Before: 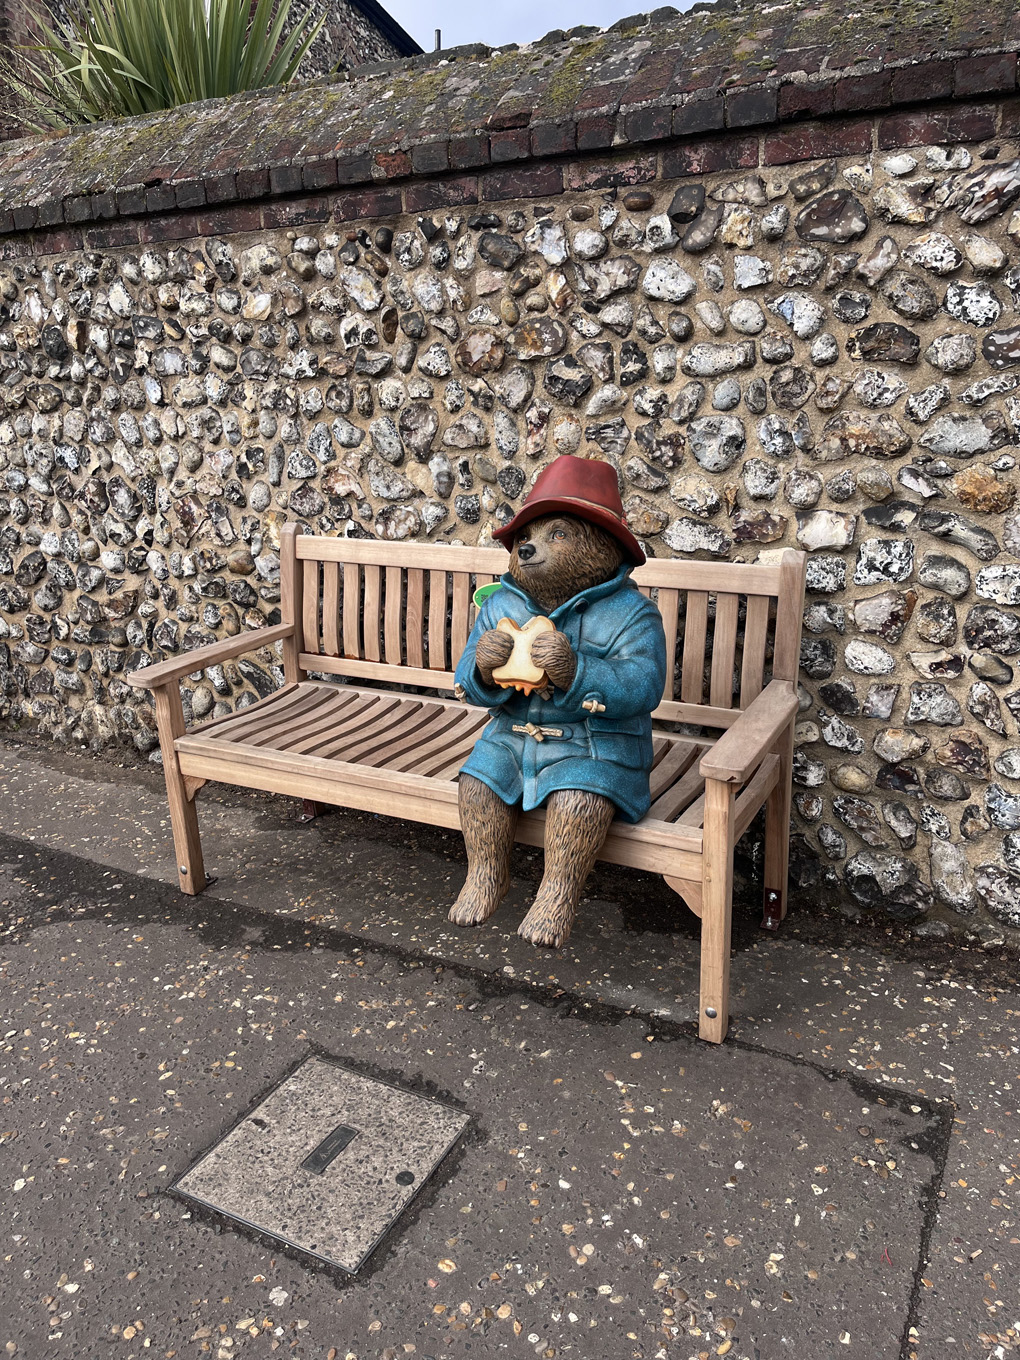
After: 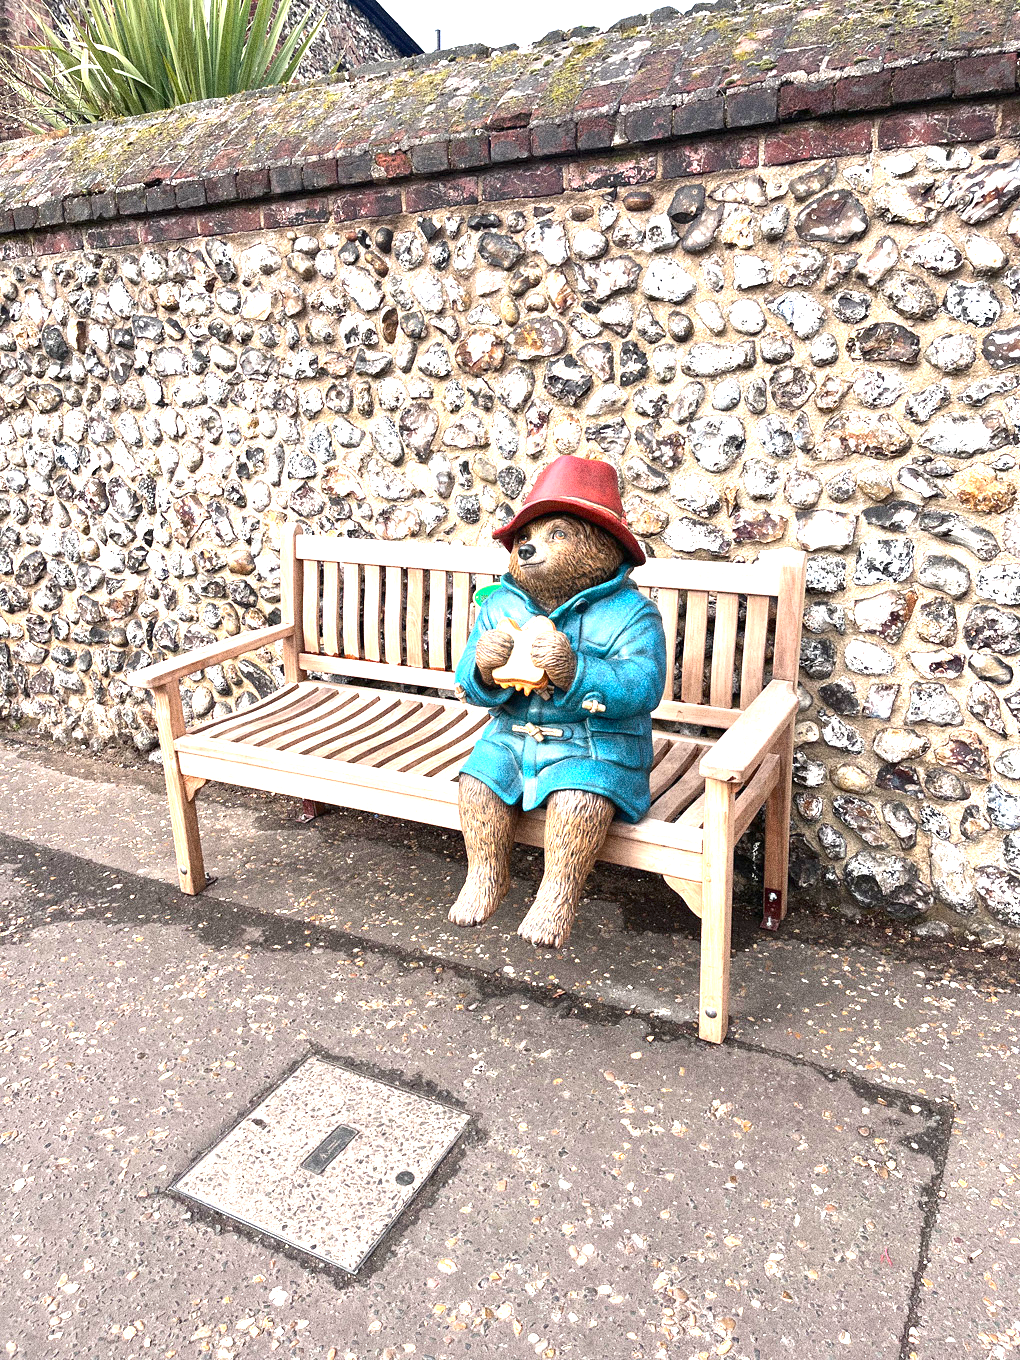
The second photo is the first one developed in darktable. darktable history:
grain: strength 49.07%
exposure: black level correction 0, exposure 1.741 EV, compensate exposure bias true, compensate highlight preservation false
white balance: emerald 1
